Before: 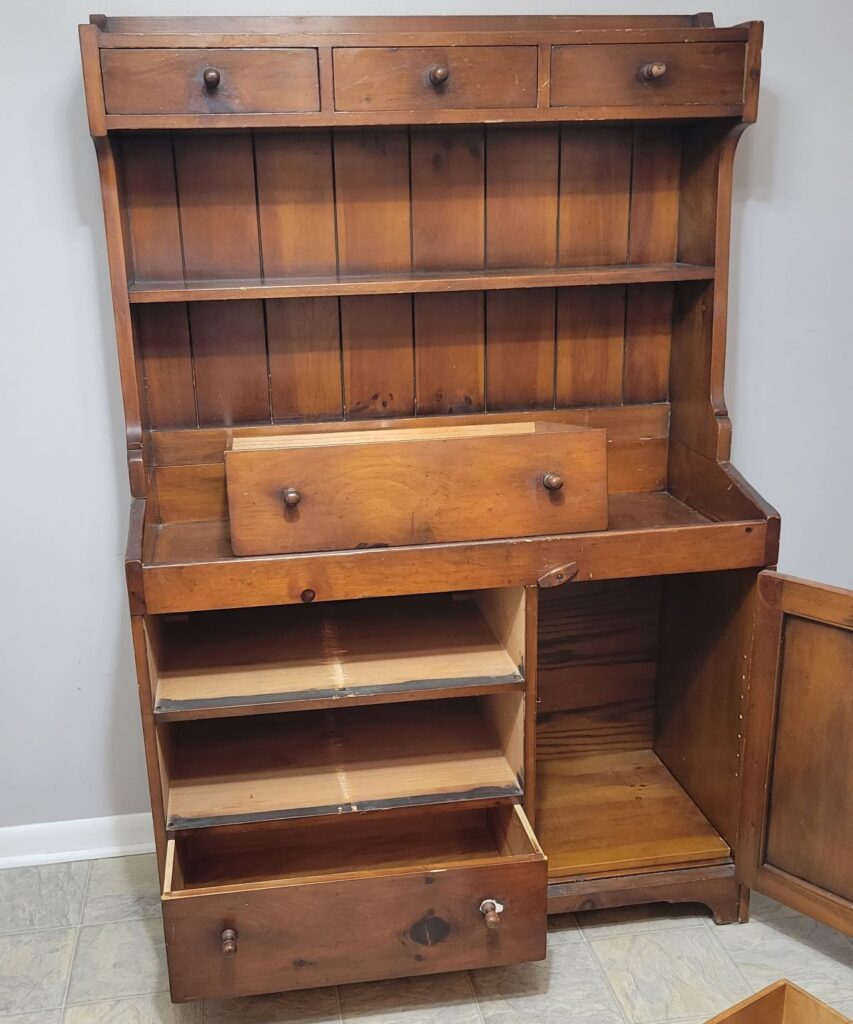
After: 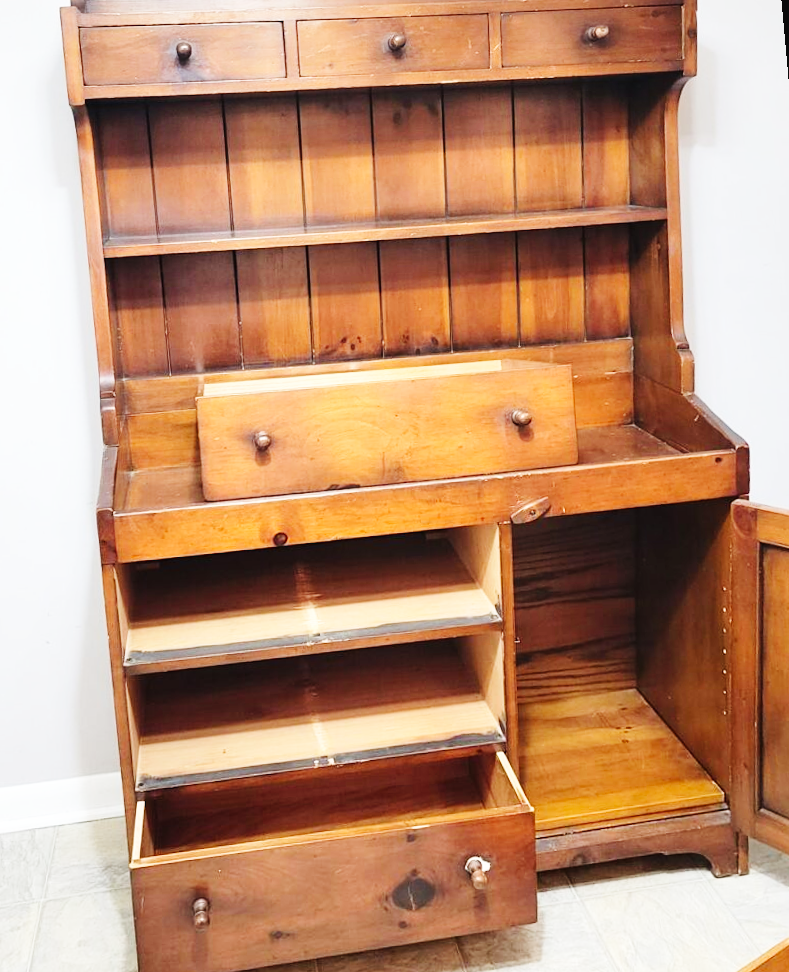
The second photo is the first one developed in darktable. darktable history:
rotate and perspective: rotation -1.68°, lens shift (vertical) -0.146, crop left 0.049, crop right 0.912, crop top 0.032, crop bottom 0.96
base curve: curves: ch0 [(0, 0.003) (0.001, 0.002) (0.006, 0.004) (0.02, 0.022) (0.048, 0.086) (0.094, 0.234) (0.162, 0.431) (0.258, 0.629) (0.385, 0.8) (0.548, 0.918) (0.751, 0.988) (1, 1)], preserve colors none
